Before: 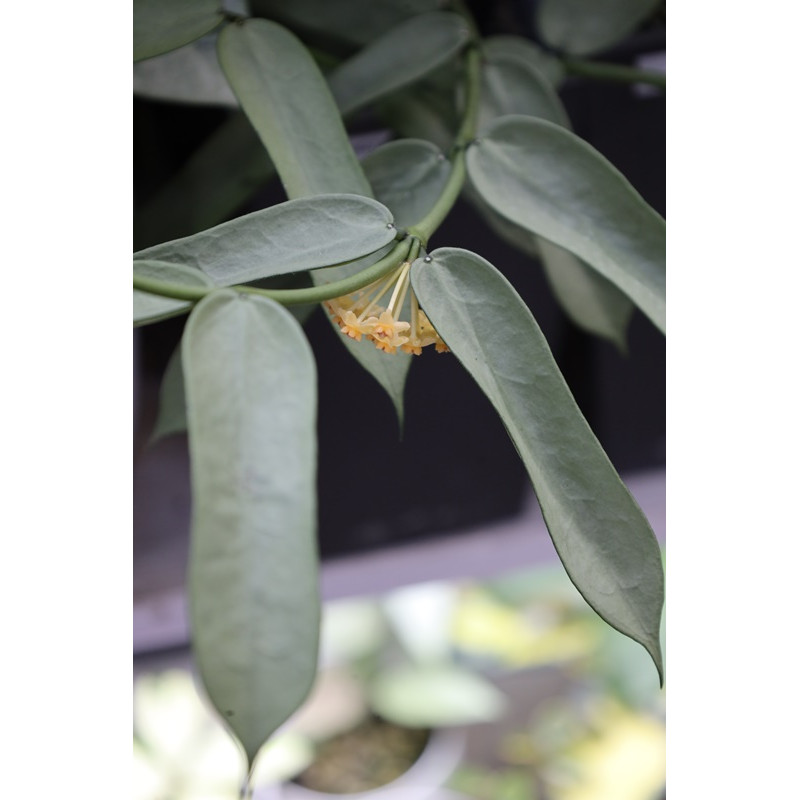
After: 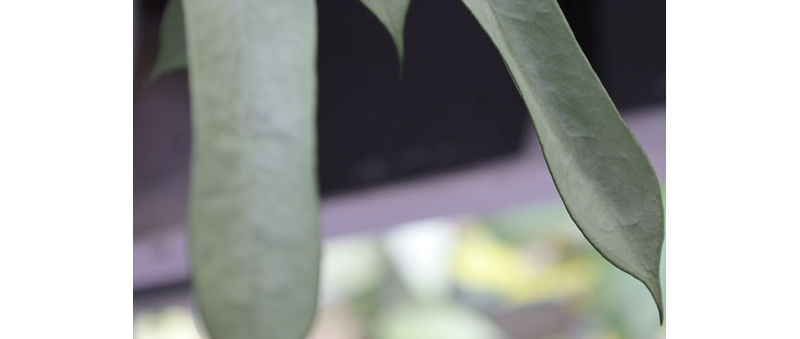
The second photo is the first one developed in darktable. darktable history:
crop: top 45.395%, bottom 12.21%
shadows and highlights: shadows 24.88, highlights -24.56
